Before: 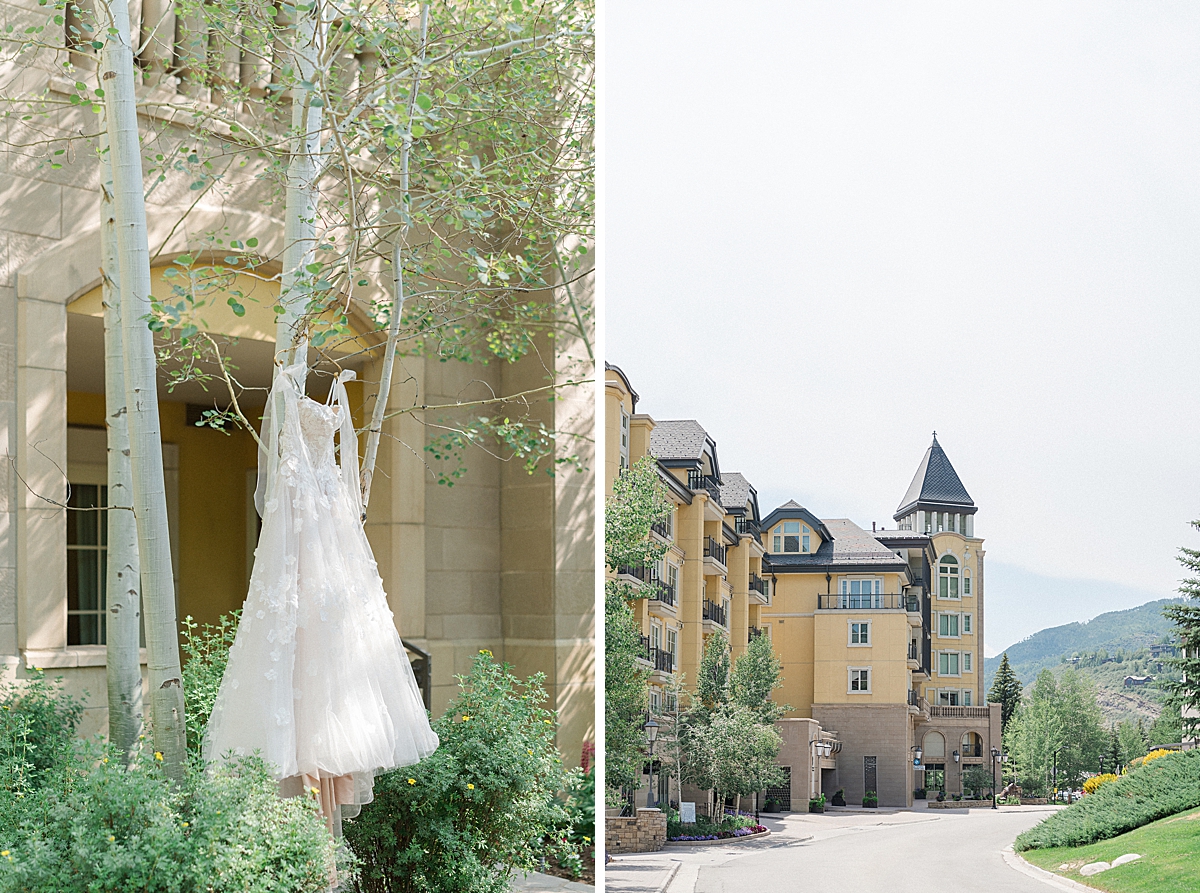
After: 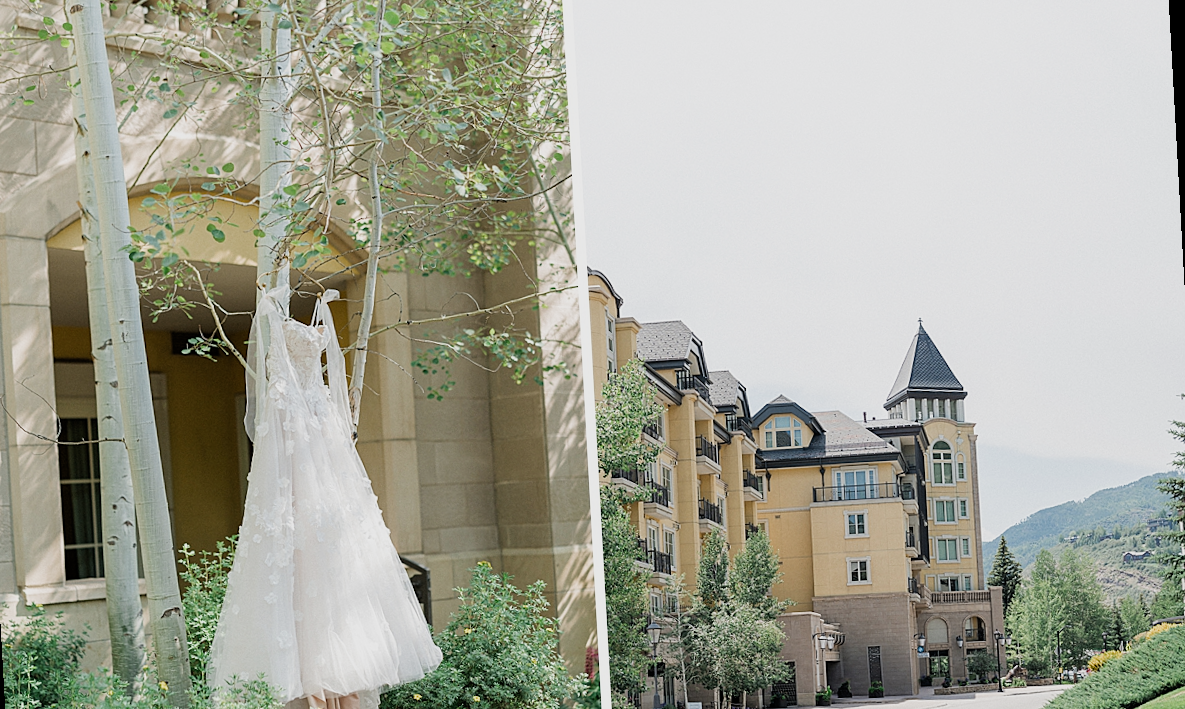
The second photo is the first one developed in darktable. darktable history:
rotate and perspective: rotation -3.18°, automatic cropping off
crop and rotate: left 2.991%, top 13.302%, right 1.981%, bottom 12.636%
filmic rgb: middle gray luminance 21.73%, black relative exposure -14 EV, white relative exposure 2.96 EV, threshold 6 EV, target black luminance 0%, hardness 8.81, latitude 59.69%, contrast 1.208, highlights saturation mix 5%, shadows ↔ highlights balance 41.6%, add noise in highlights 0, color science v3 (2019), use custom middle-gray values true, iterations of high-quality reconstruction 0, contrast in highlights soft, enable highlight reconstruction true
